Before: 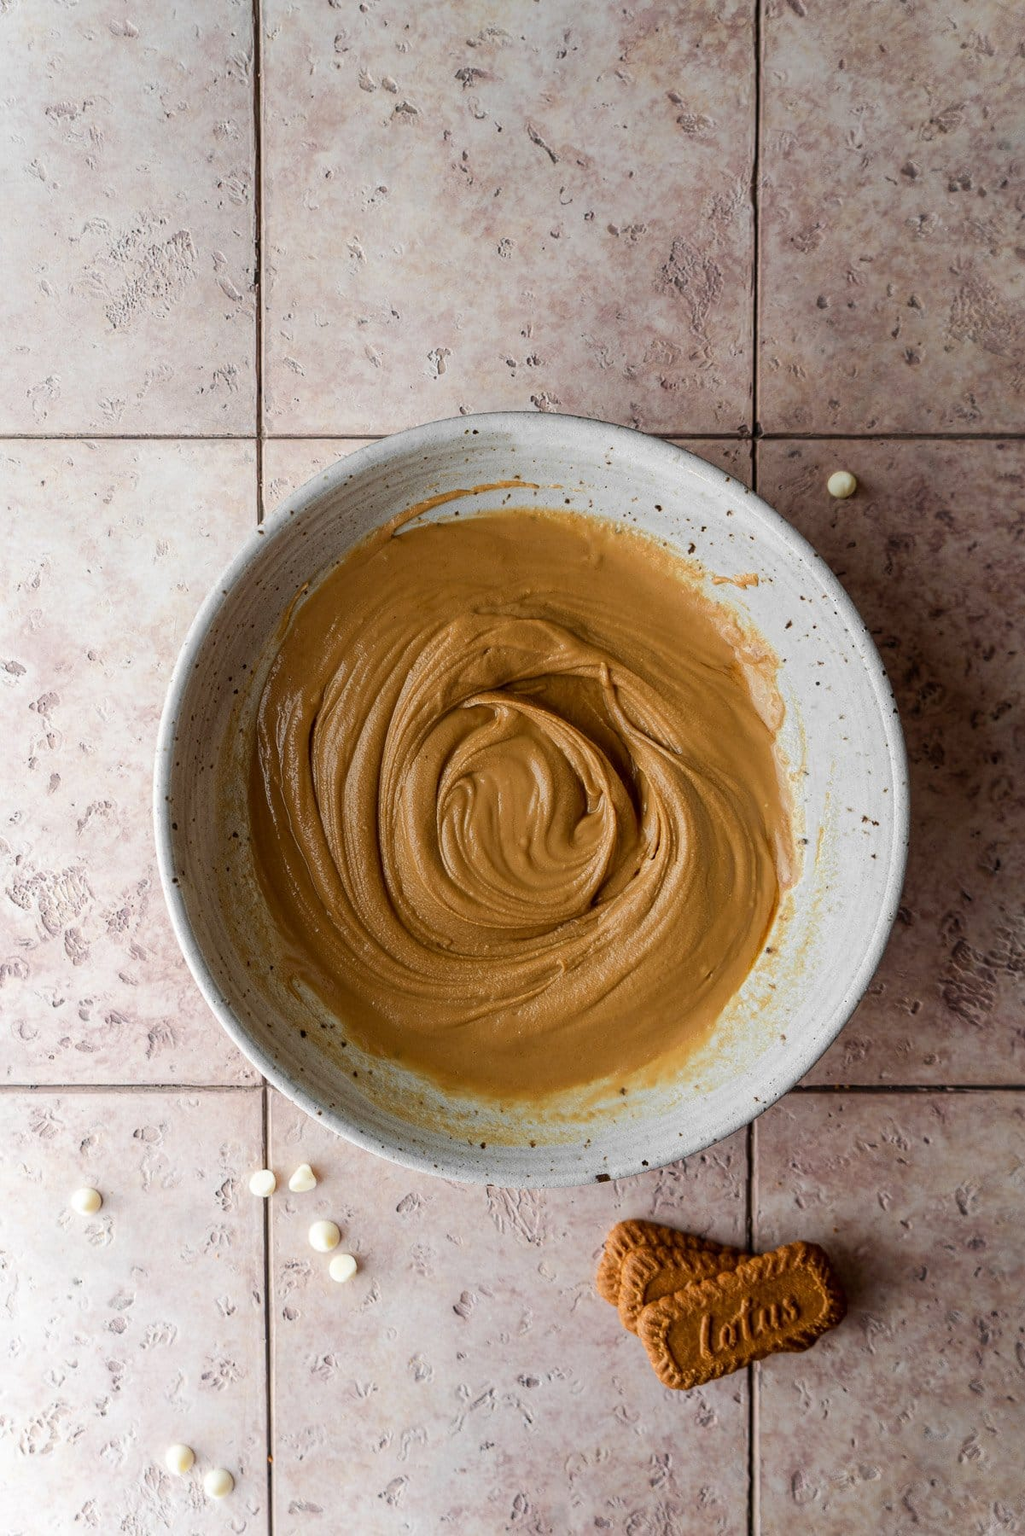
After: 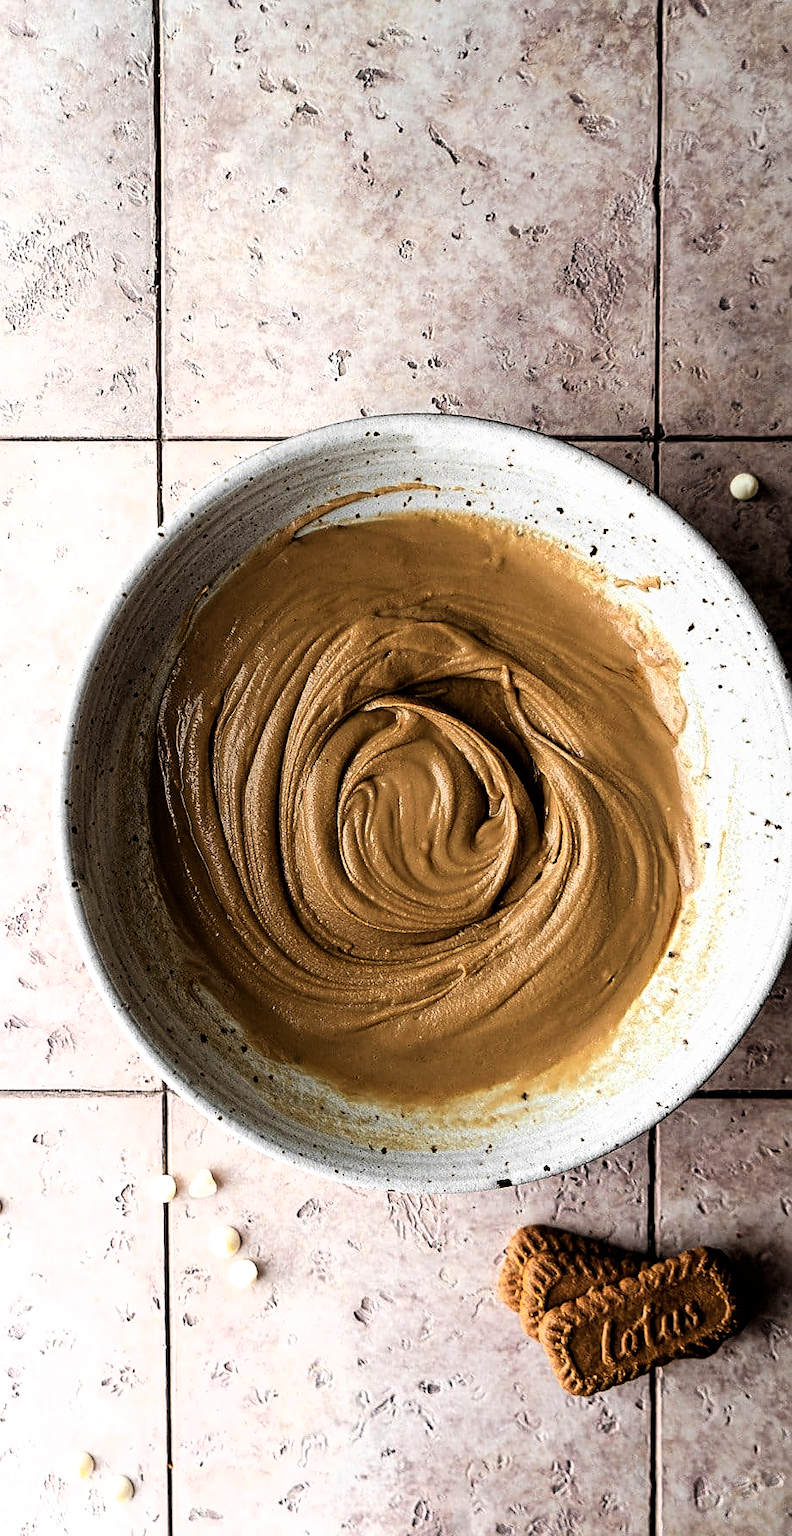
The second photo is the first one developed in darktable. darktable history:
crop: left 9.893%, right 12.527%
sharpen: on, module defaults
filmic rgb: black relative exposure -8.29 EV, white relative exposure 2.24 EV, hardness 7.15, latitude 86.4%, contrast 1.681, highlights saturation mix -3.75%, shadows ↔ highlights balance -2.01%, preserve chrominance RGB euclidean norm, color science v5 (2021), contrast in shadows safe, contrast in highlights safe
